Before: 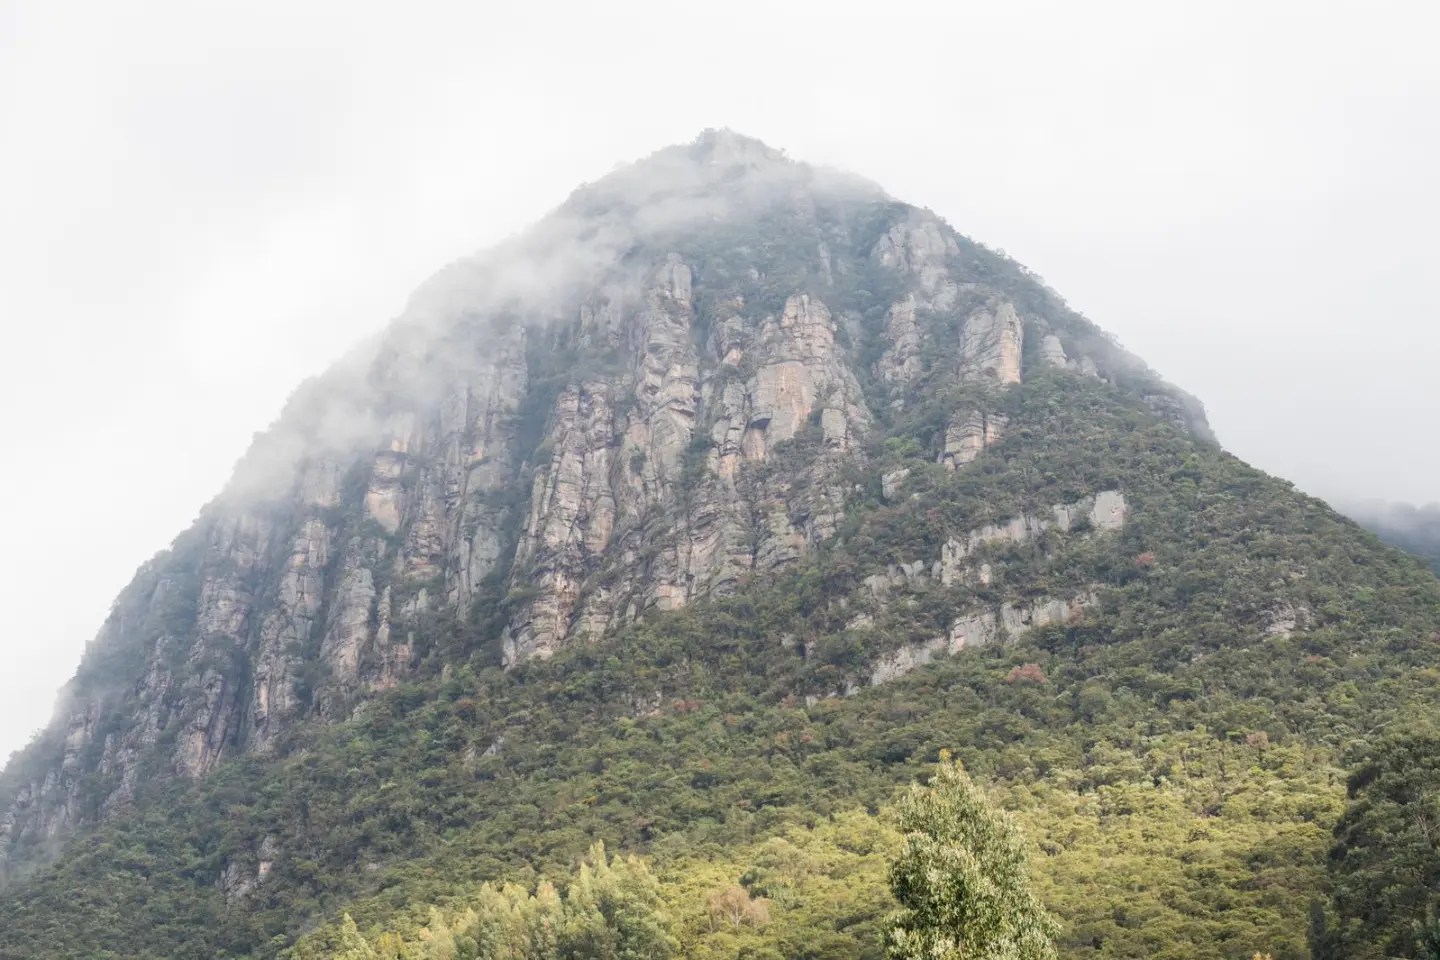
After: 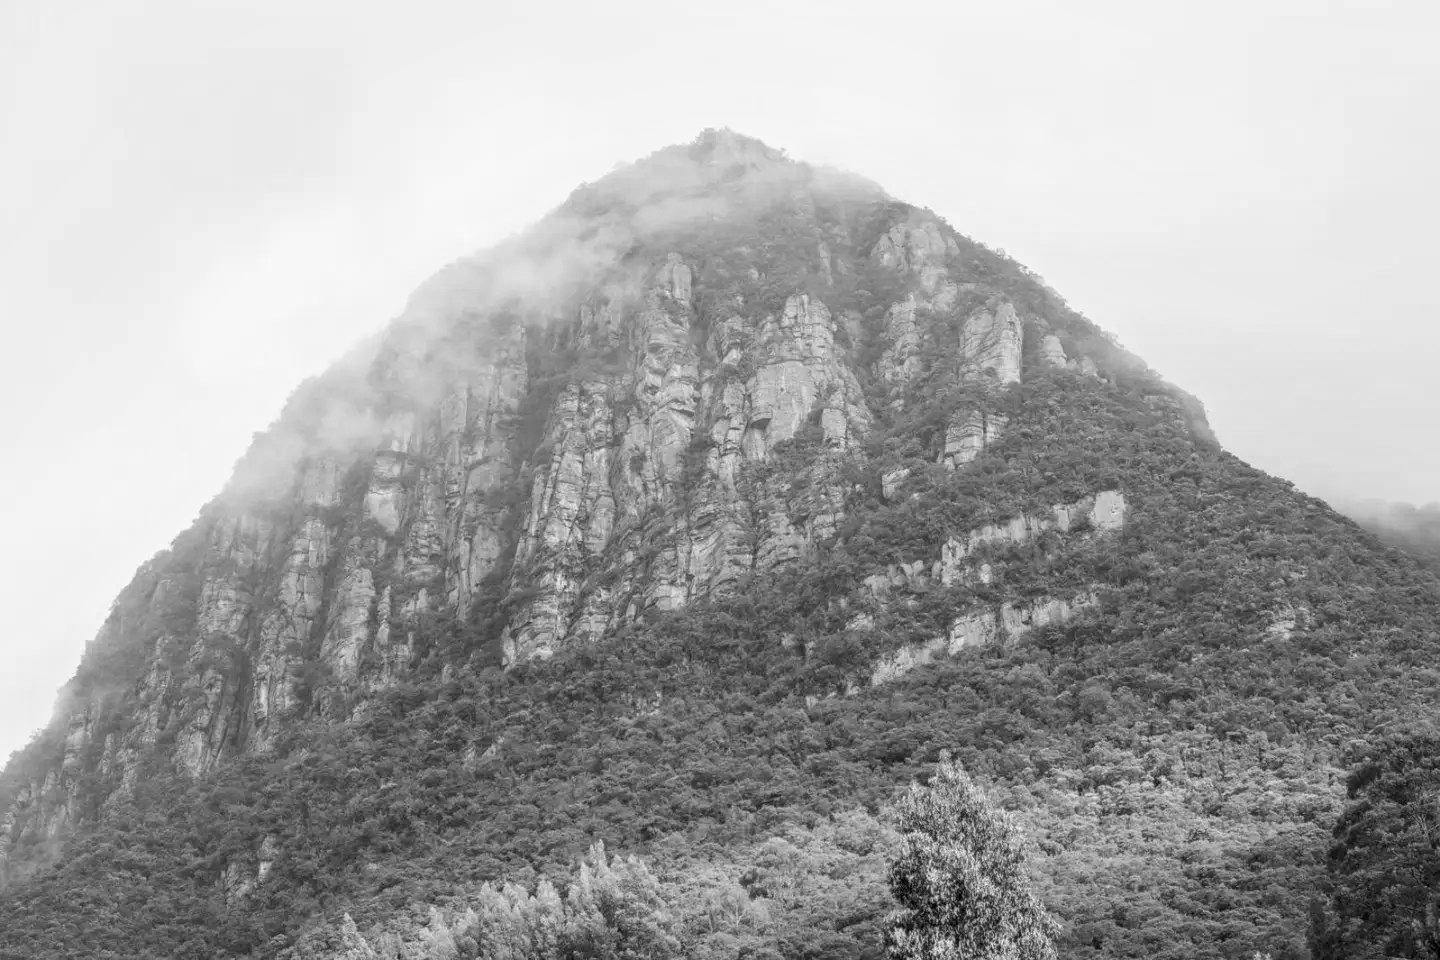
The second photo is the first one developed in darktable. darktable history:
color calibration: output gray [0.22, 0.42, 0.37, 0], gray › normalize channels true, illuminant same as pipeline (D50), adaptation XYZ, x 0.346, y 0.359, gamut compression 0
local contrast: detail 130%
